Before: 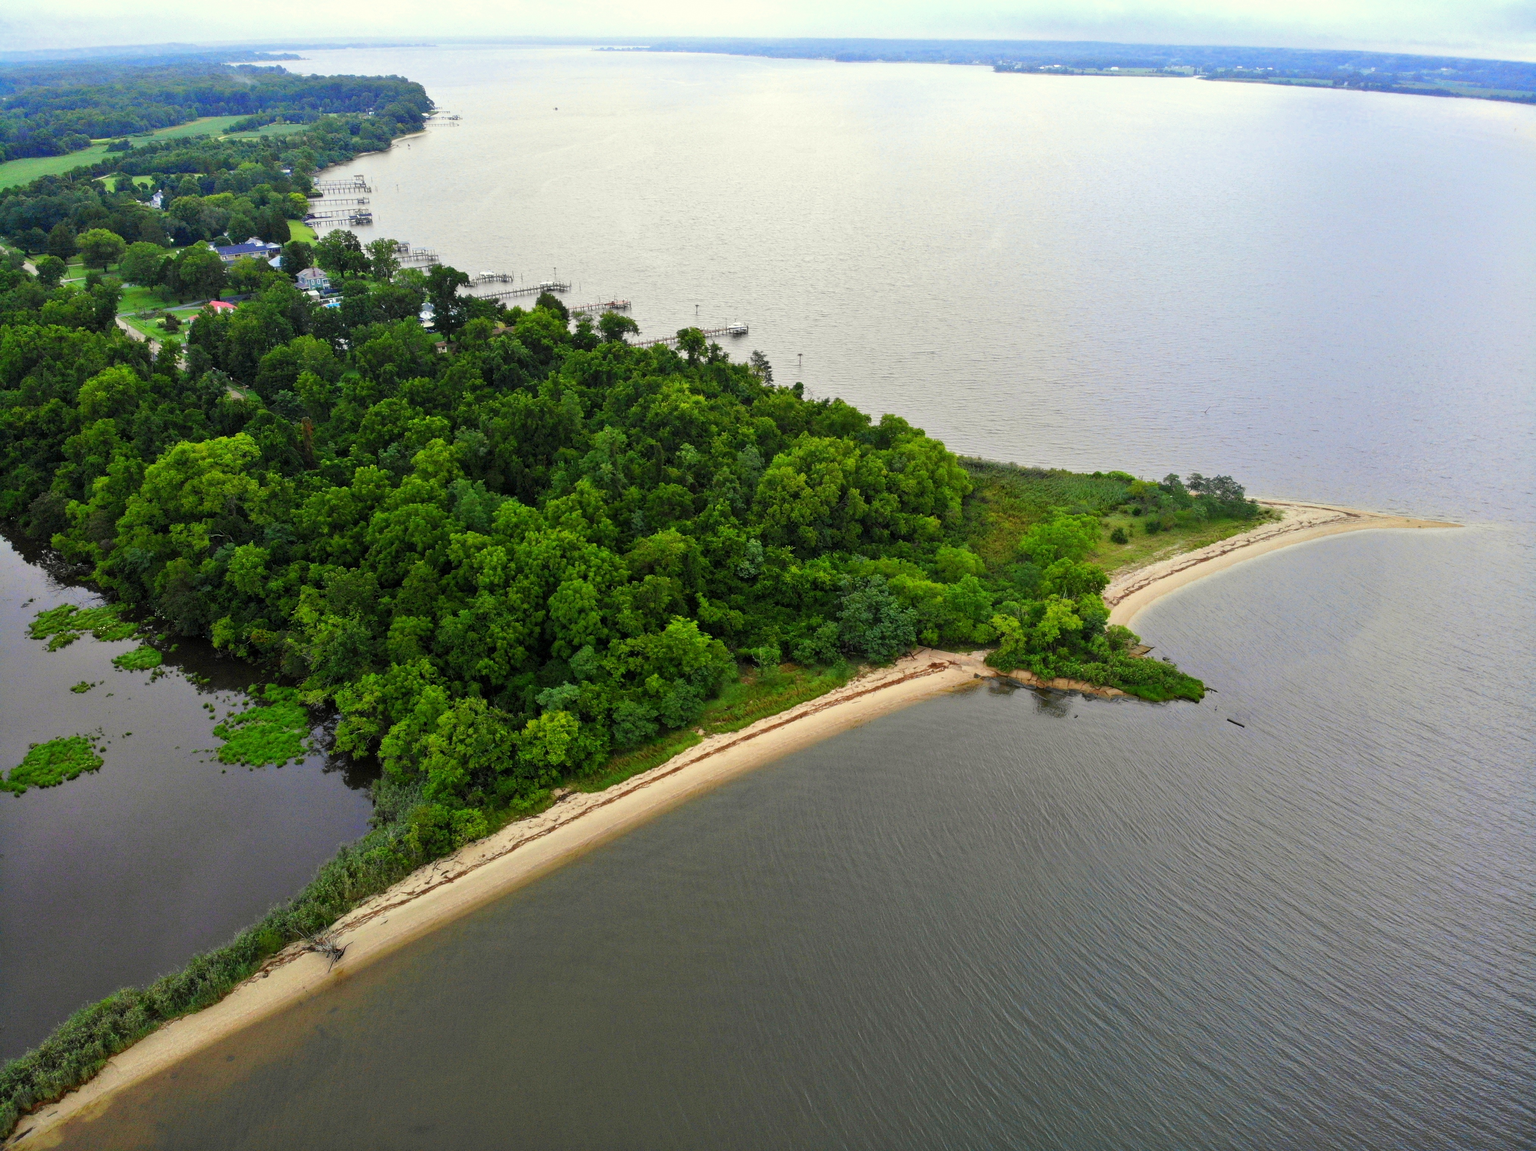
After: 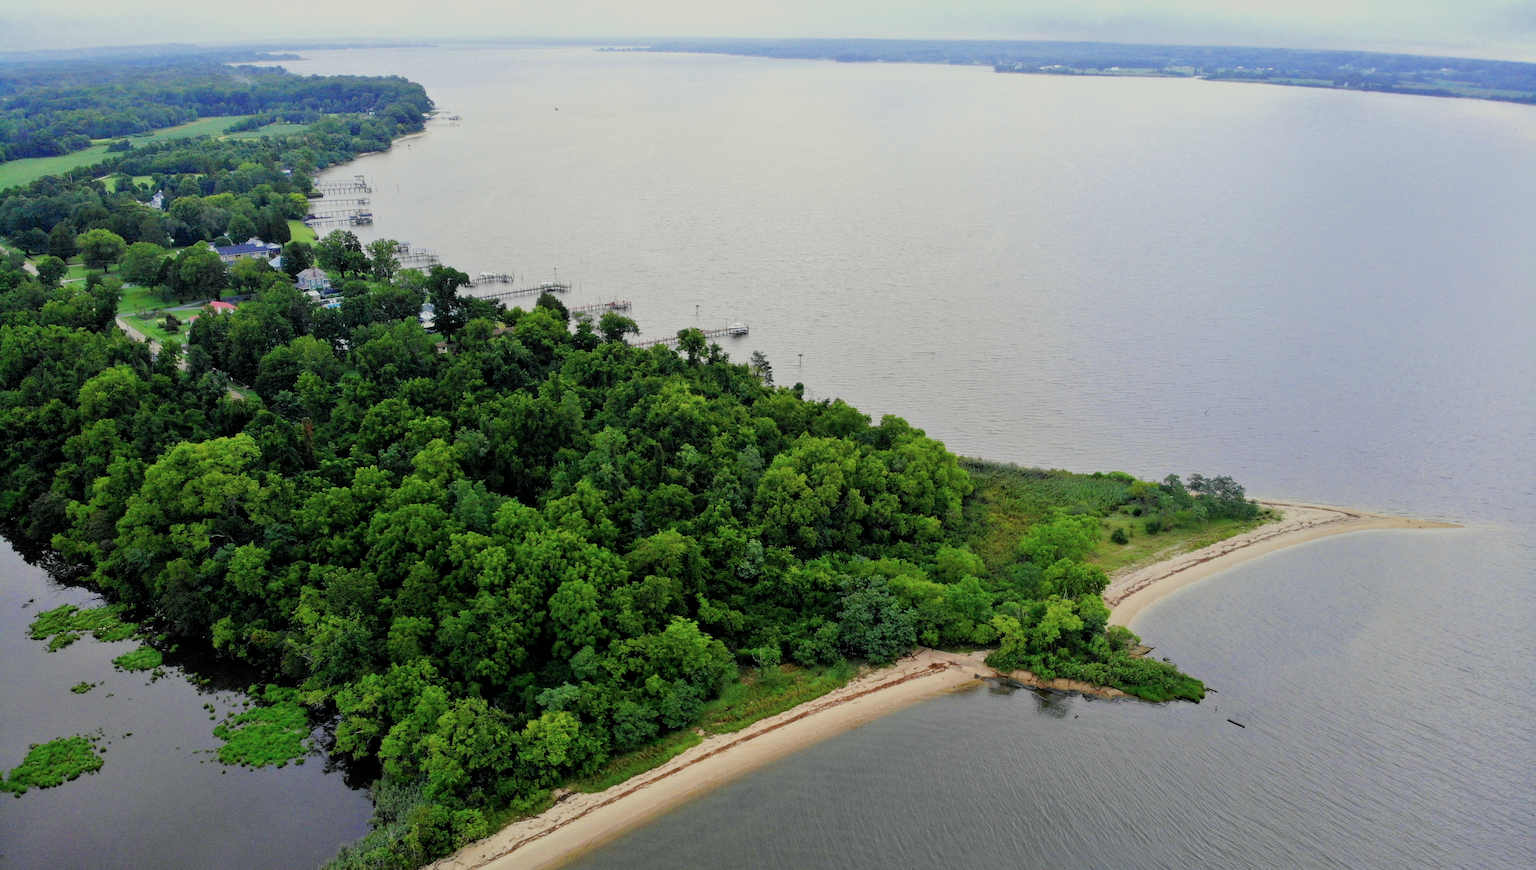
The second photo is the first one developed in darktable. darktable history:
color balance rgb: power › chroma 0.99%, power › hue 252.06°, perceptual saturation grading › global saturation 0.475%, global vibrance 9.898%, contrast 14.974%, saturation formula JzAzBz (2021)
filmic rgb: black relative exposure -8.84 EV, white relative exposure 4.98 EV, threshold 3.06 EV, target black luminance 0%, hardness 3.77, latitude 66.49%, contrast 0.814, highlights saturation mix 10.83%, shadows ↔ highlights balance 20.31%, enable highlight reconstruction true
crop: bottom 24.399%
contrast brightness saturation: saturation -0.051
